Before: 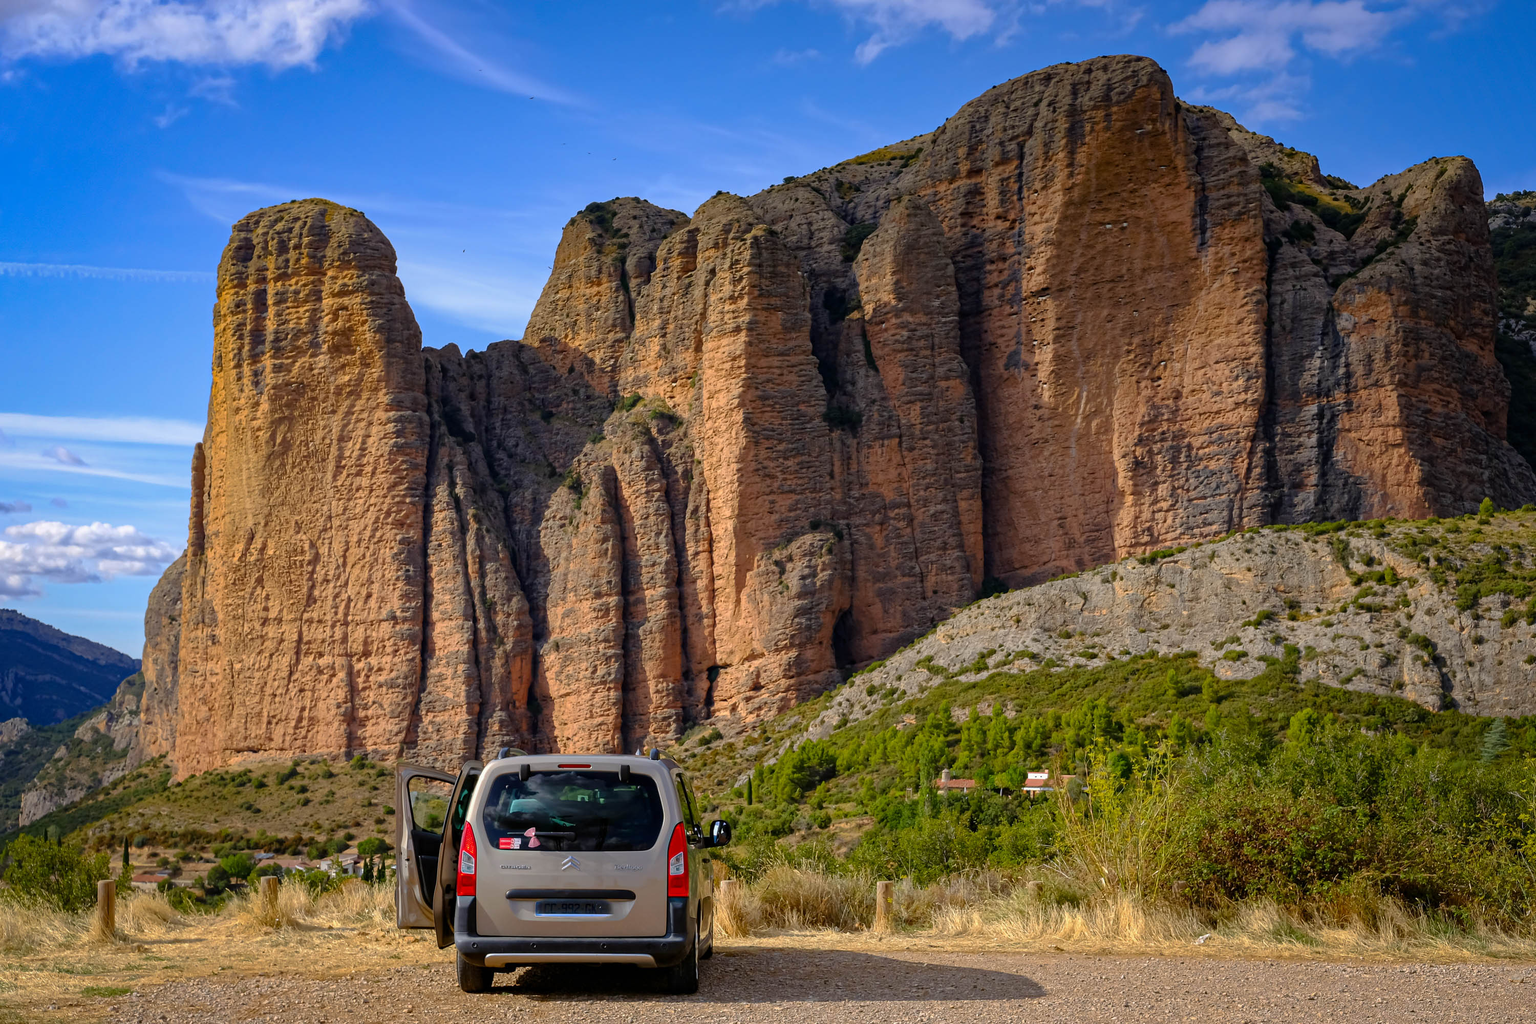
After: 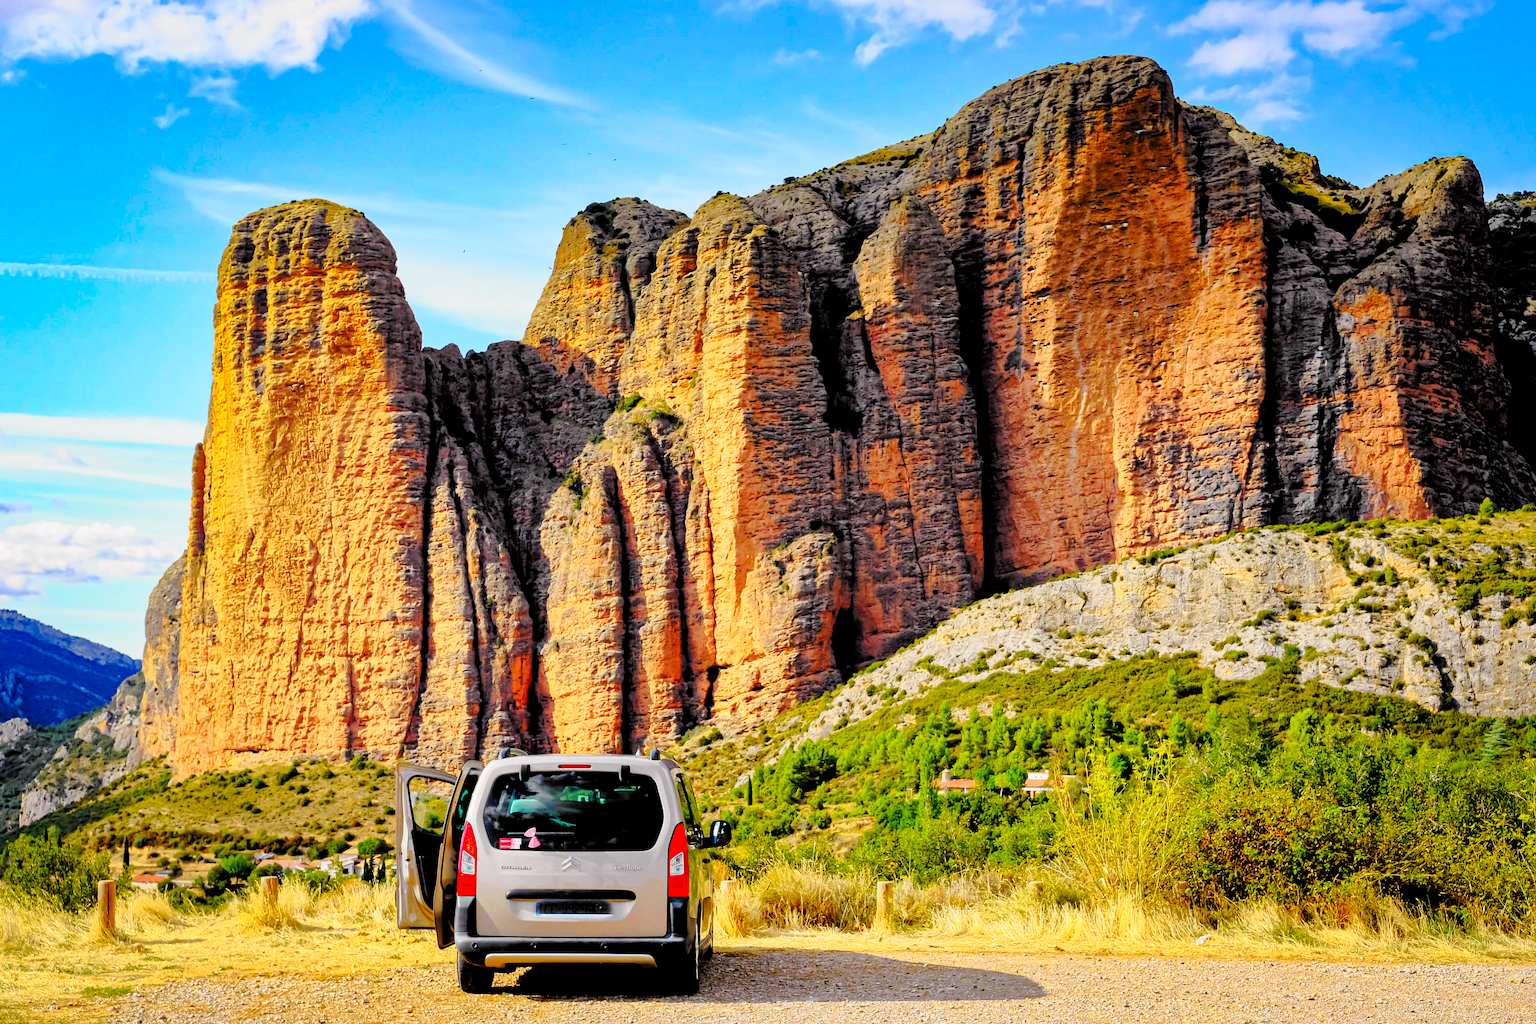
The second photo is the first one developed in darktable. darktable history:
rgb levels: levels [[0.01, 0.419, 0.839], [0, 0.5, 1], [0, 0.5, 1]]
base curve: curves: ch0 [(0, 0) (0.028, 0.03) (0.121, 0.232) (0.46, 0.748) (0.859, 0.968) (1, 1)], preserve colors none
shadows and highlights: on, module defaults
tone curve: curves: ch0 [(0, 0) (0.062, 0.037) (0.142, 0.138) (0.359, 0.419) (0.469, 0.544) (0.634, 0.722) (0.839, 0.909) (0.998, 0.978)]; ch1 [(0, 0) (0.437, 0.408) (0.472, 0.47) (0.502, 0.503) (0.527, 0.523) (0.559, 0.573) (0.608, 0.665) (0.669, 0.748) (0.859, 0.899) (1, 1)]; ch2 [(0, 0) (0.33, 0.301) (0.421, 0.443) (0.473, 0.498) (0.502, 0.5) (0.535, 0.531) (0.575, 0.603) (0.608, 0.667) (1, 1)], color space Lab, independent channels, preserve colors none
